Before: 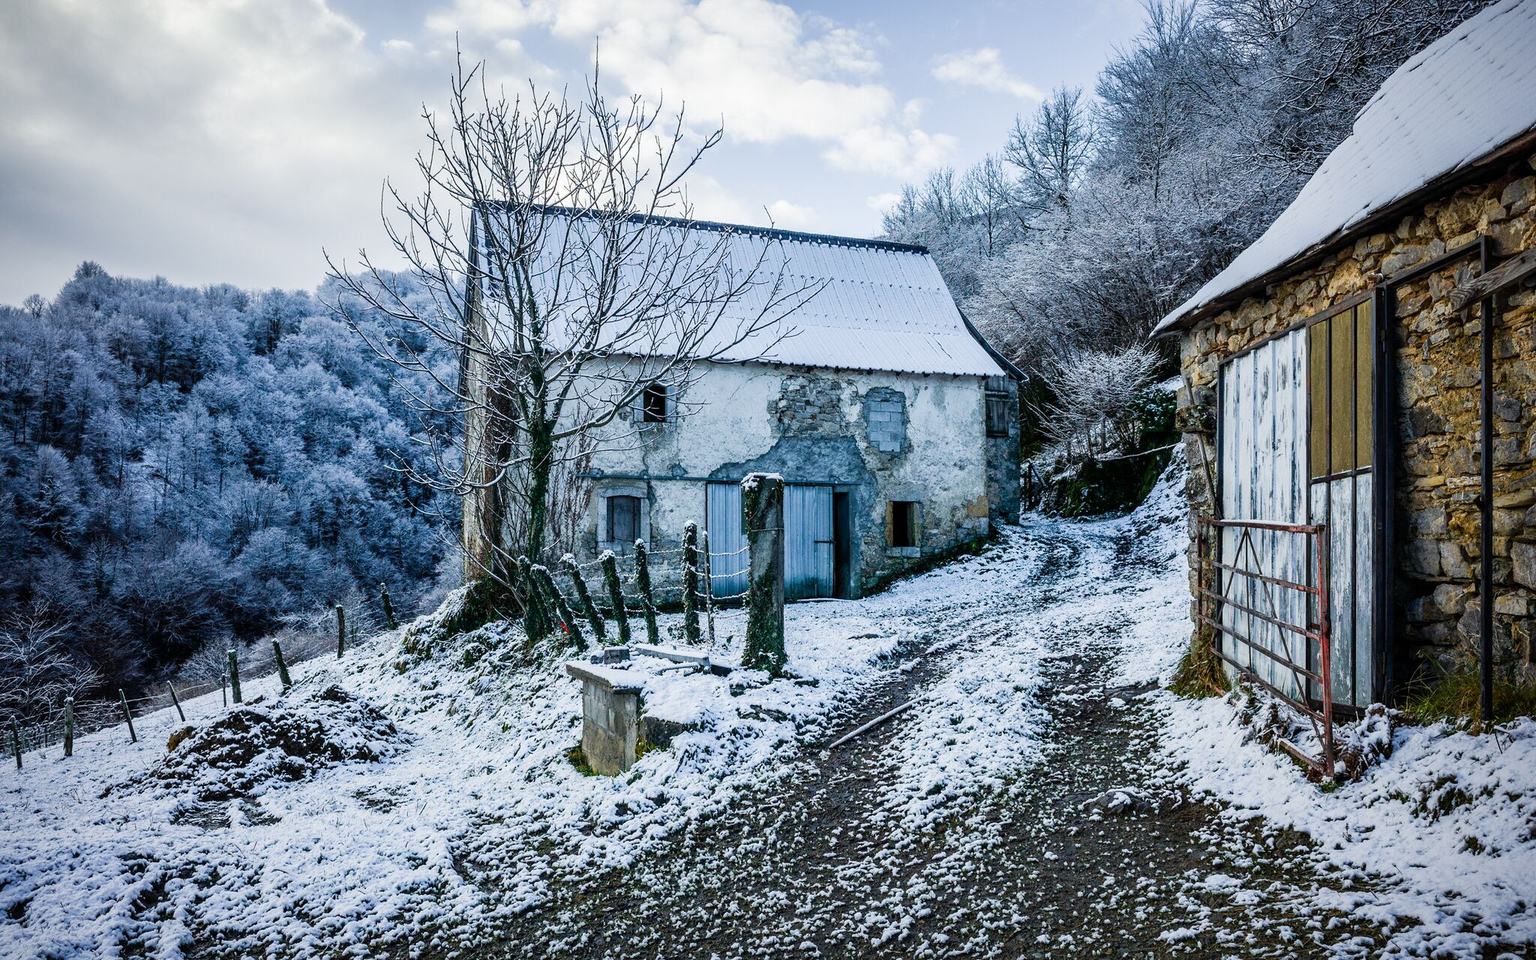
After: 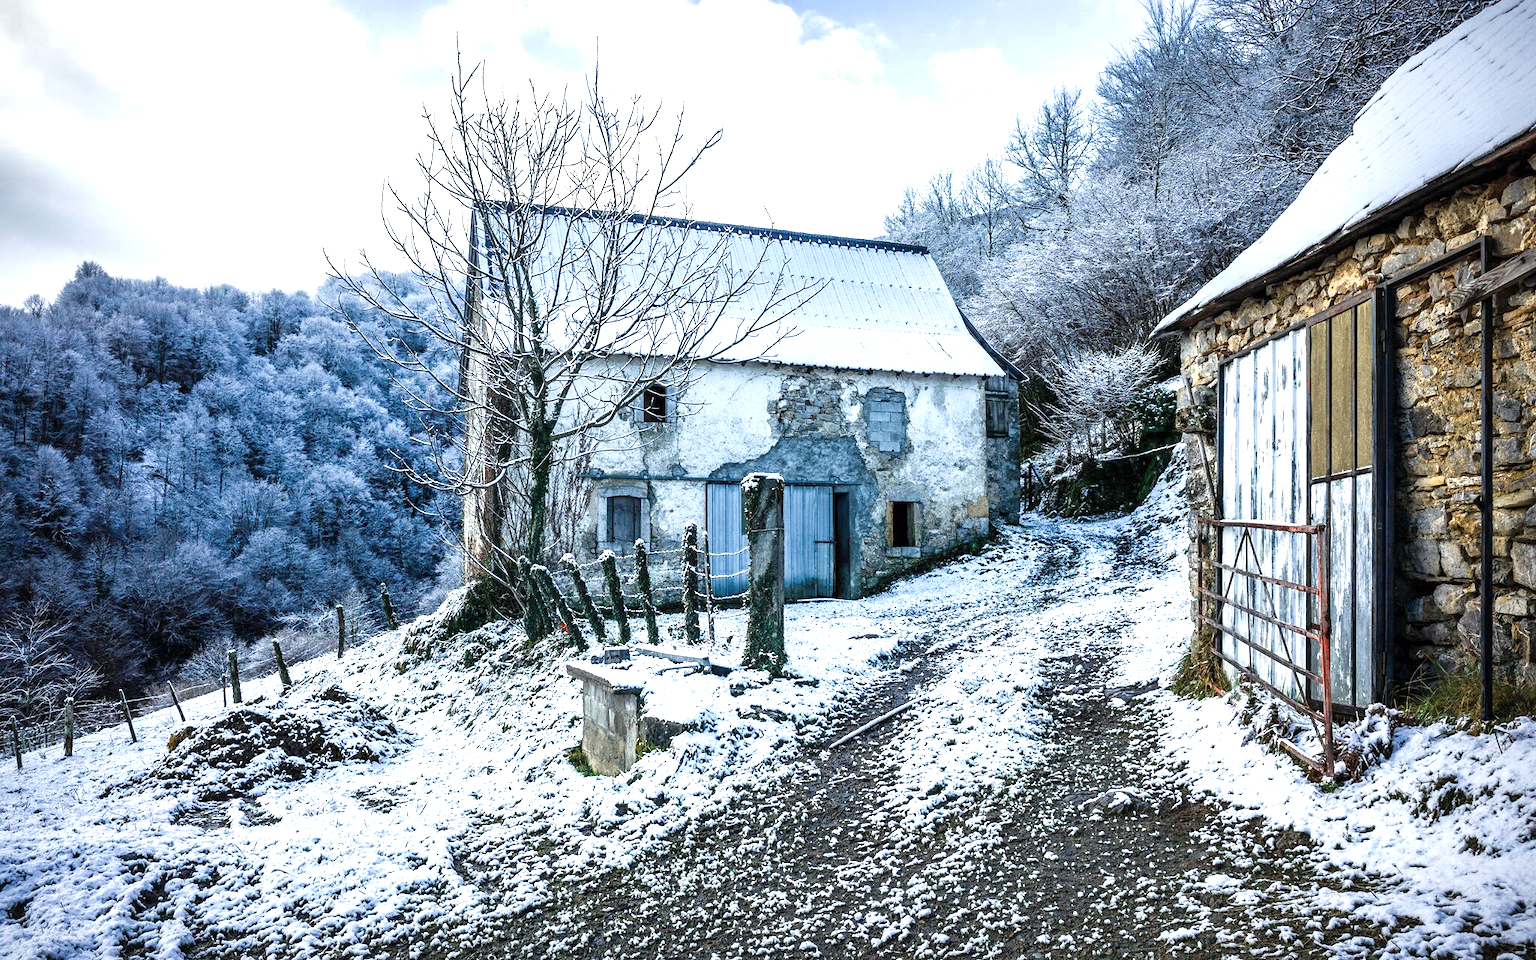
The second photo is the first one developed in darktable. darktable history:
color zones: curves: ch0 [(0, 0.5) (0.125, 0.4) (0.25, 0.5) (0.375, 0.4) (0.5, 0.4) (0.625, 0.35) (0.75, 0.35) (0.875, 0.5)]; ch1 [(0, 0.35) (0.125, 0.45) (0.25, 0.35) (0.375, 0.35) (0.5, 0.35) (0.625, 0.35) (0.75, 0.45) (0.875, 0.35)]; ch2 [(0, 0.6) (0.125, 0.5) (0.25, 0.5) (0.375, 0.6) (0.5, 0.6) (0.625, 0.5) (0.75, 0.5) (0.875, 0.5)]
exposure: exposure 1.16 EV, compensate exposure bias true, compensate highlight preservation false
tone equalizer: on, module defaults
